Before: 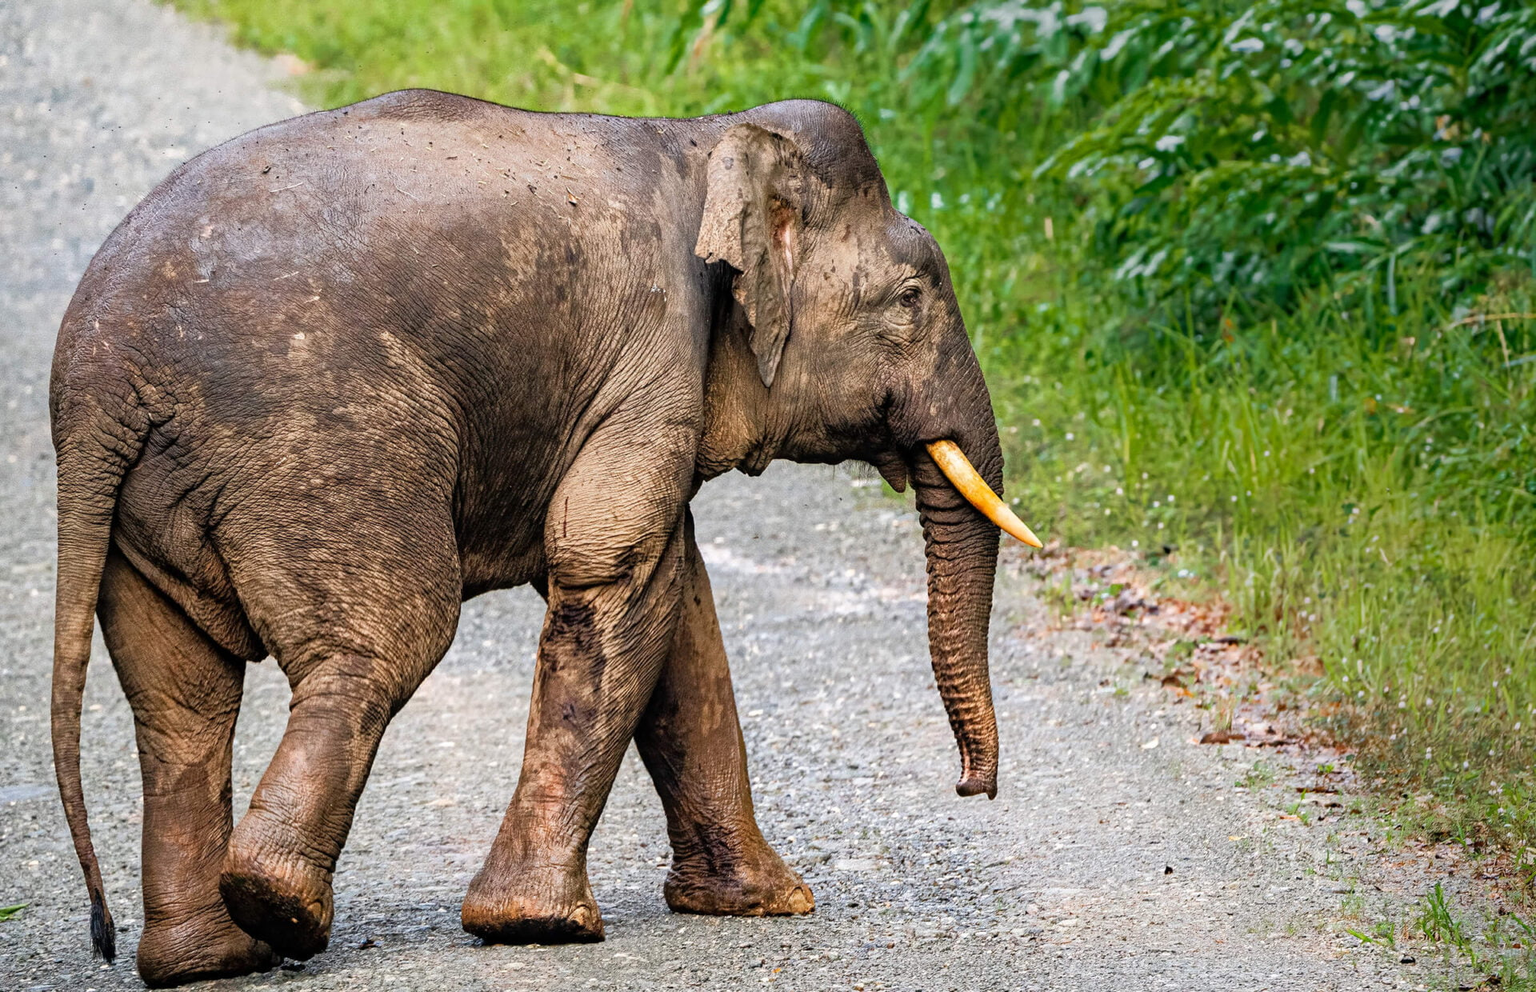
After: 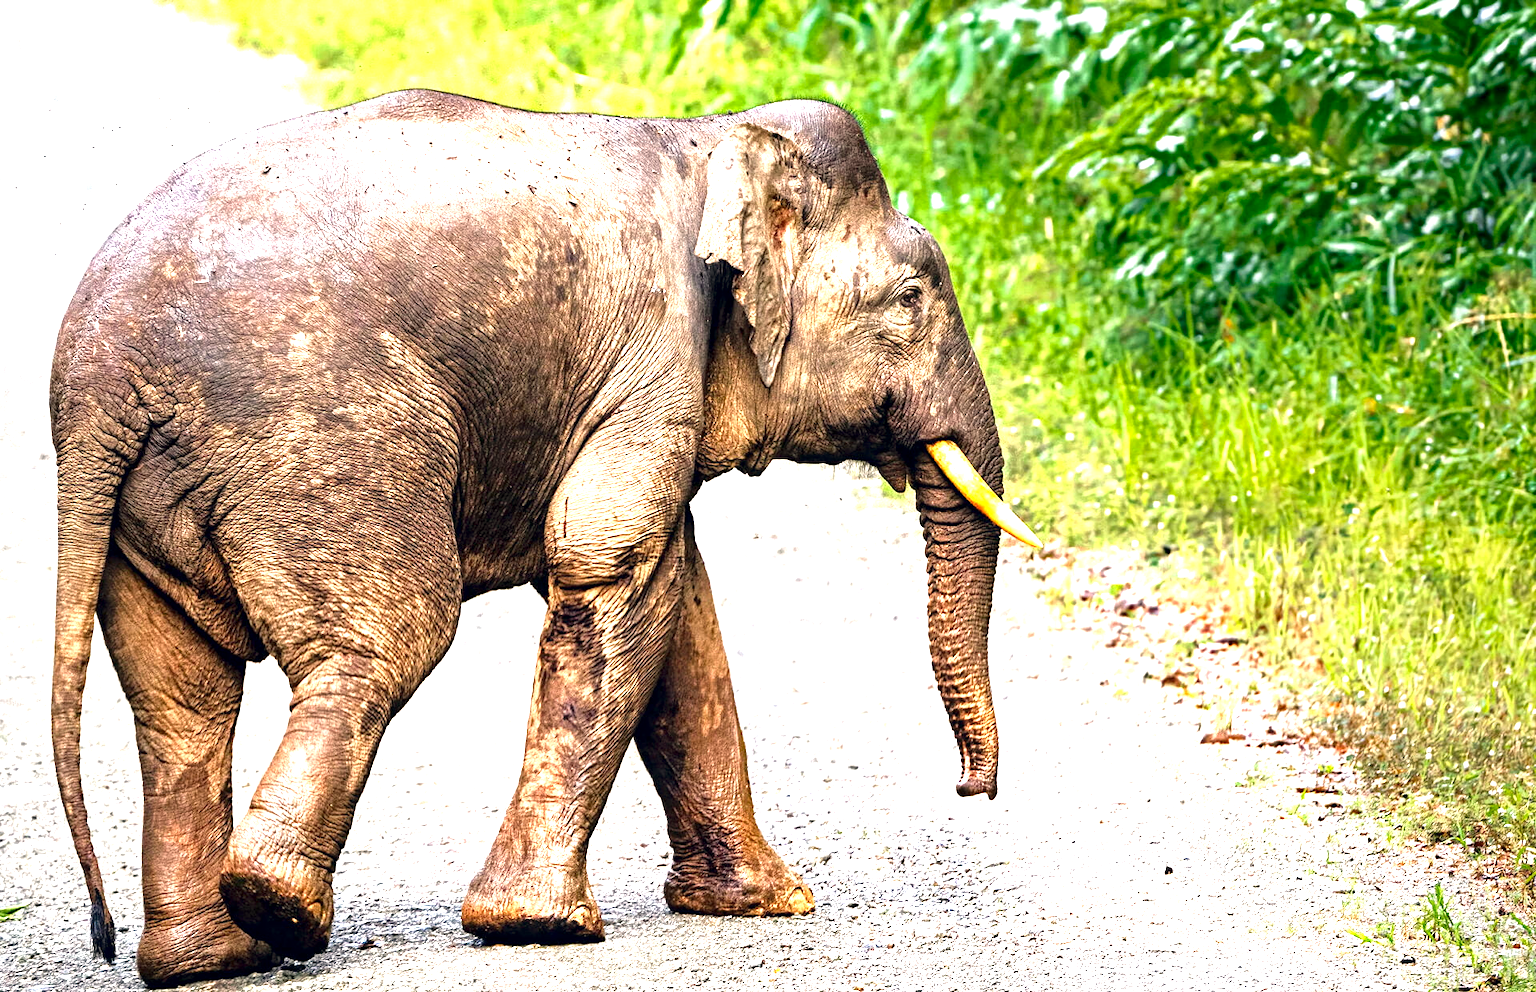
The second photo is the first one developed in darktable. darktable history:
exposure: black level correction 0, exposure 1.6 EV, compensate exposure bias true, compensate highlight preservation false
contrast brightness saturation: contrast 0.07, brightness -0.13, saturation 0.06
local contrast: highlights 100%, shadows 100%, detail 120%, midtone range 0.2
color balance rgb: shadows lift › hue 87.51°, highlights gain › chroma 1.62%, highlights gain › hue 55.1°, global offset › chroma 0.06%, global offset › hue 253.66°, linear chroma grading › global chroma 0.5%
